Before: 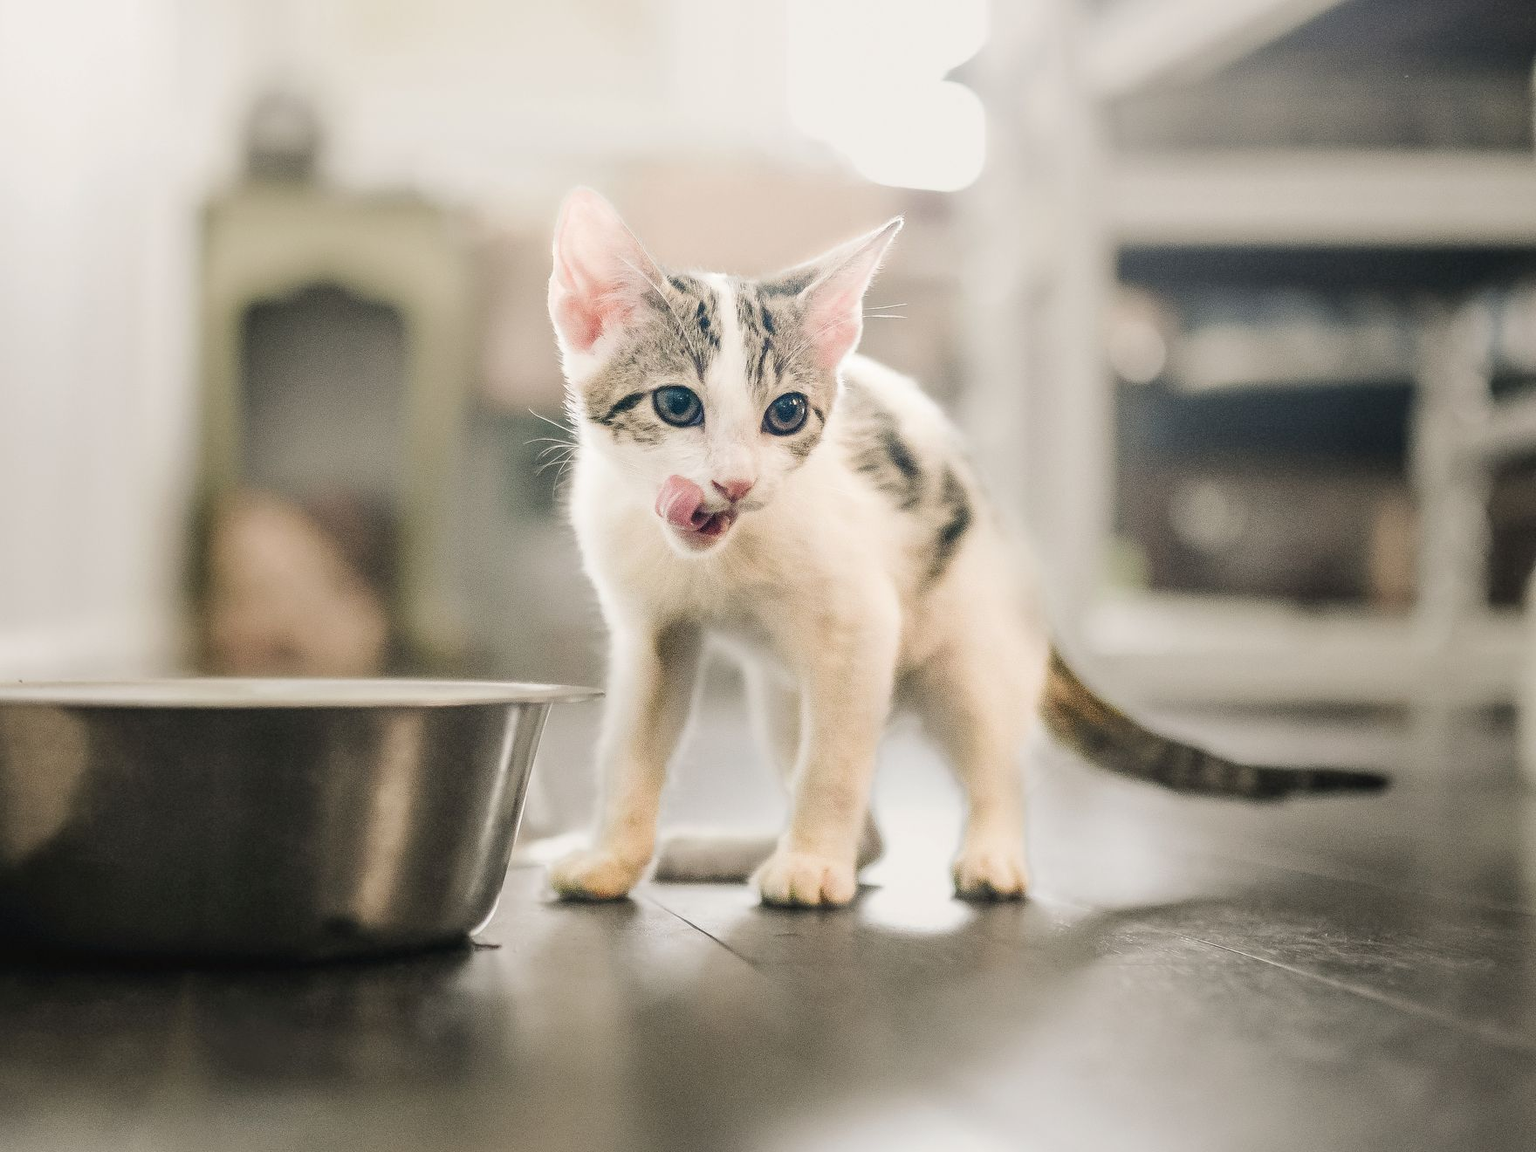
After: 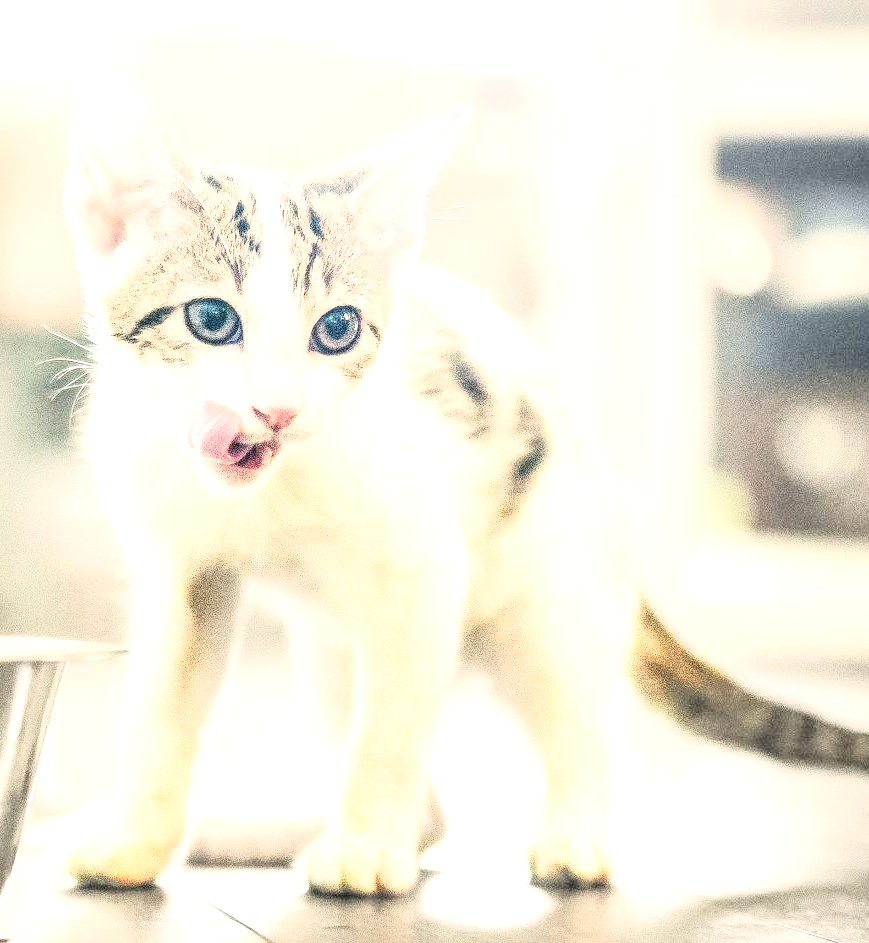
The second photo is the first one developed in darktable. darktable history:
exposure: black level correction 0, exposure 1.102 EV, compensate highlight preservation false
local contrast: highlights 54%, shadows 52%, detail 130%, midtone range 0.448
base curve: curves: ch0 [(0, 0) (0.028, 0.03) (0.121, 0.232) (0.46, 0.748) (0.859, 0.968) (1, 1)]
tone equalizer: edges refinement/feathering 500, mask exposure compensation -1.57 EV, preserve details no
crop: left 32.099%, top 10.946%, right 18.509%, bottom 17.571%
